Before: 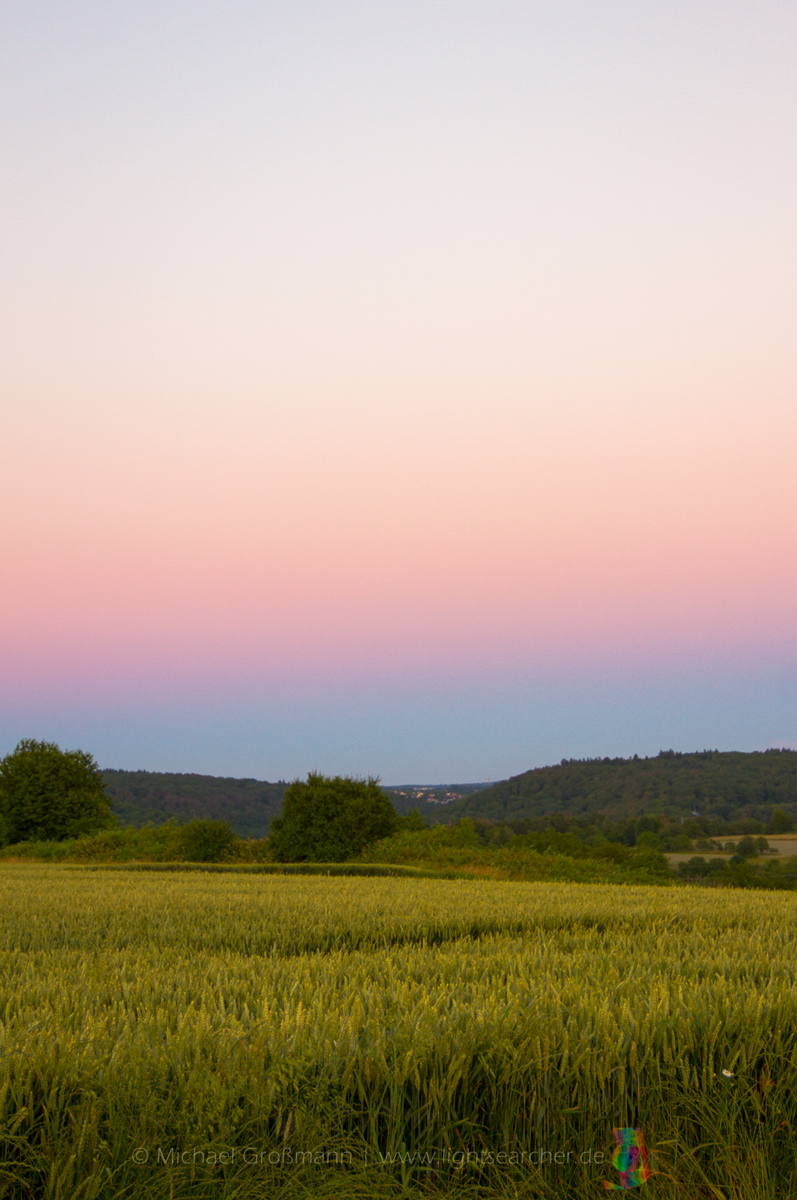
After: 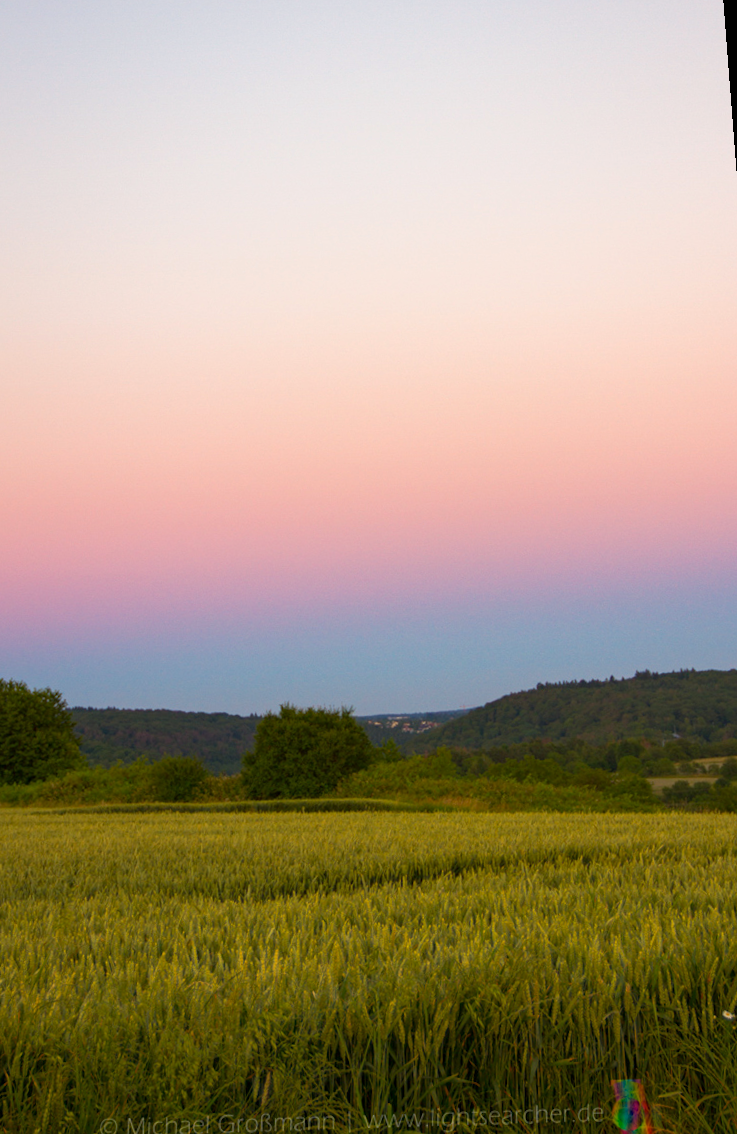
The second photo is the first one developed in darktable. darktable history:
rotate and perspective: rotation -1.68°, lens shift (vertical) -0.146, crop left 0.049, crop right 0.912, crop top 0.032, crop bottom 0.96
haze removal: compatibility mode true, adaptive false
